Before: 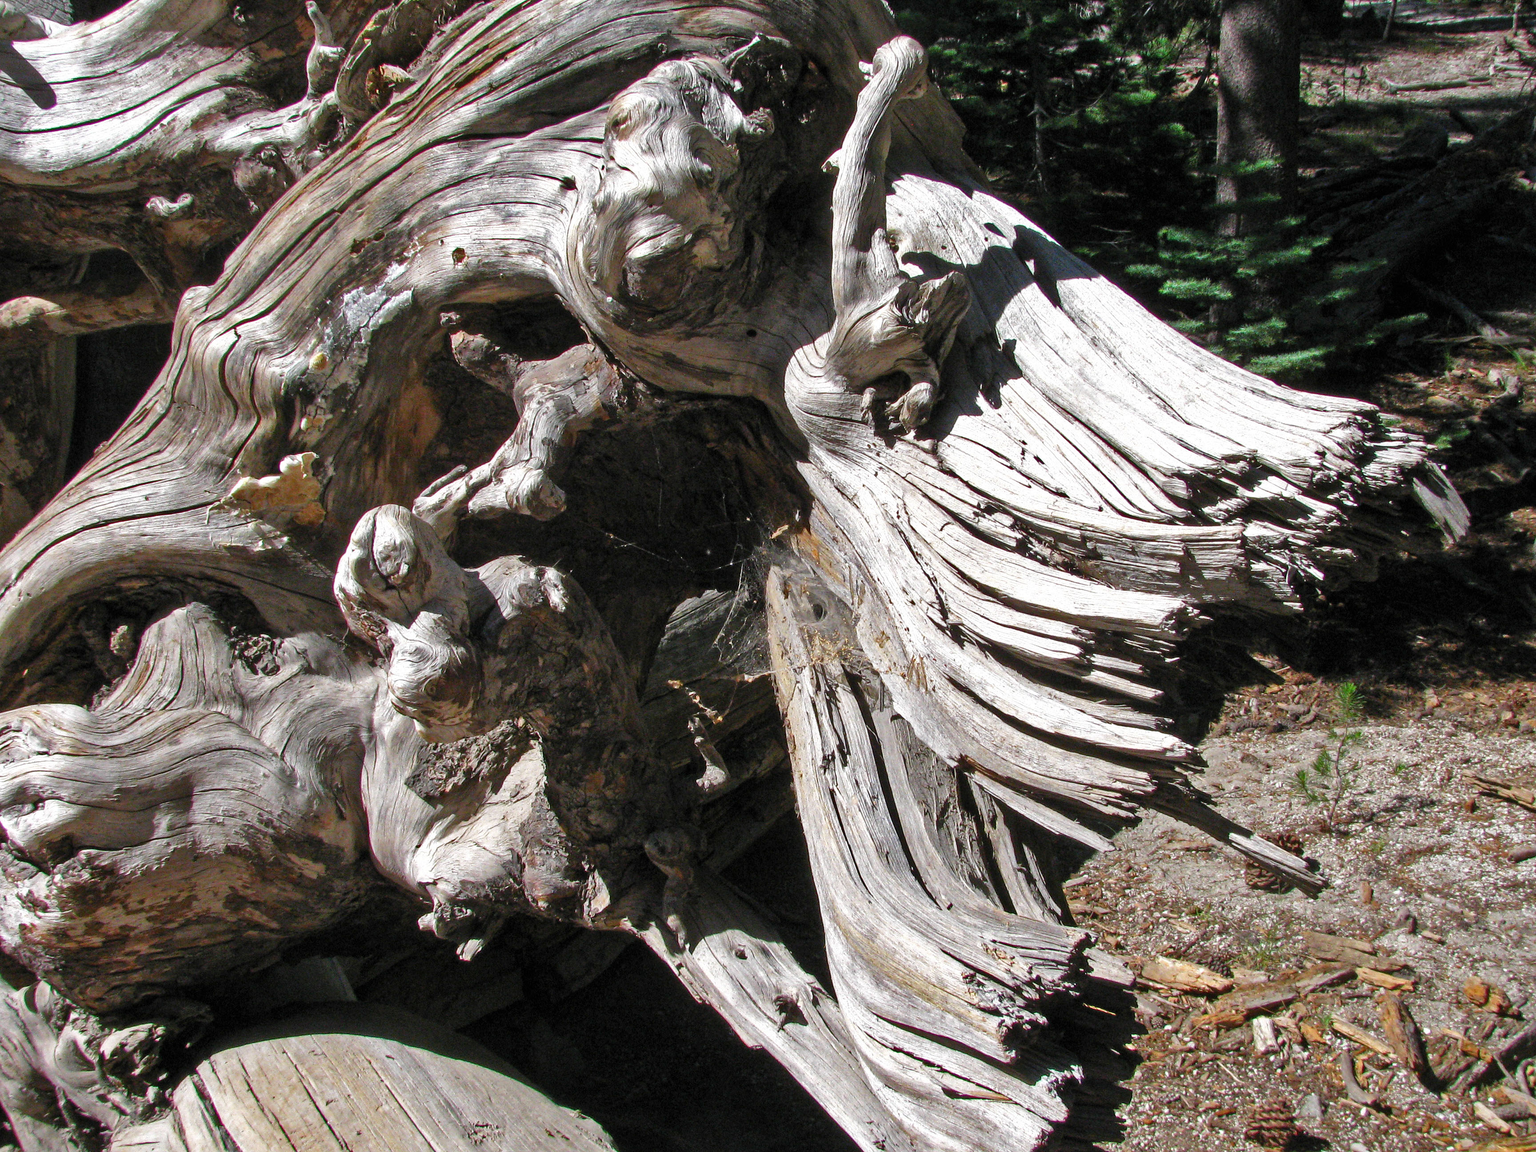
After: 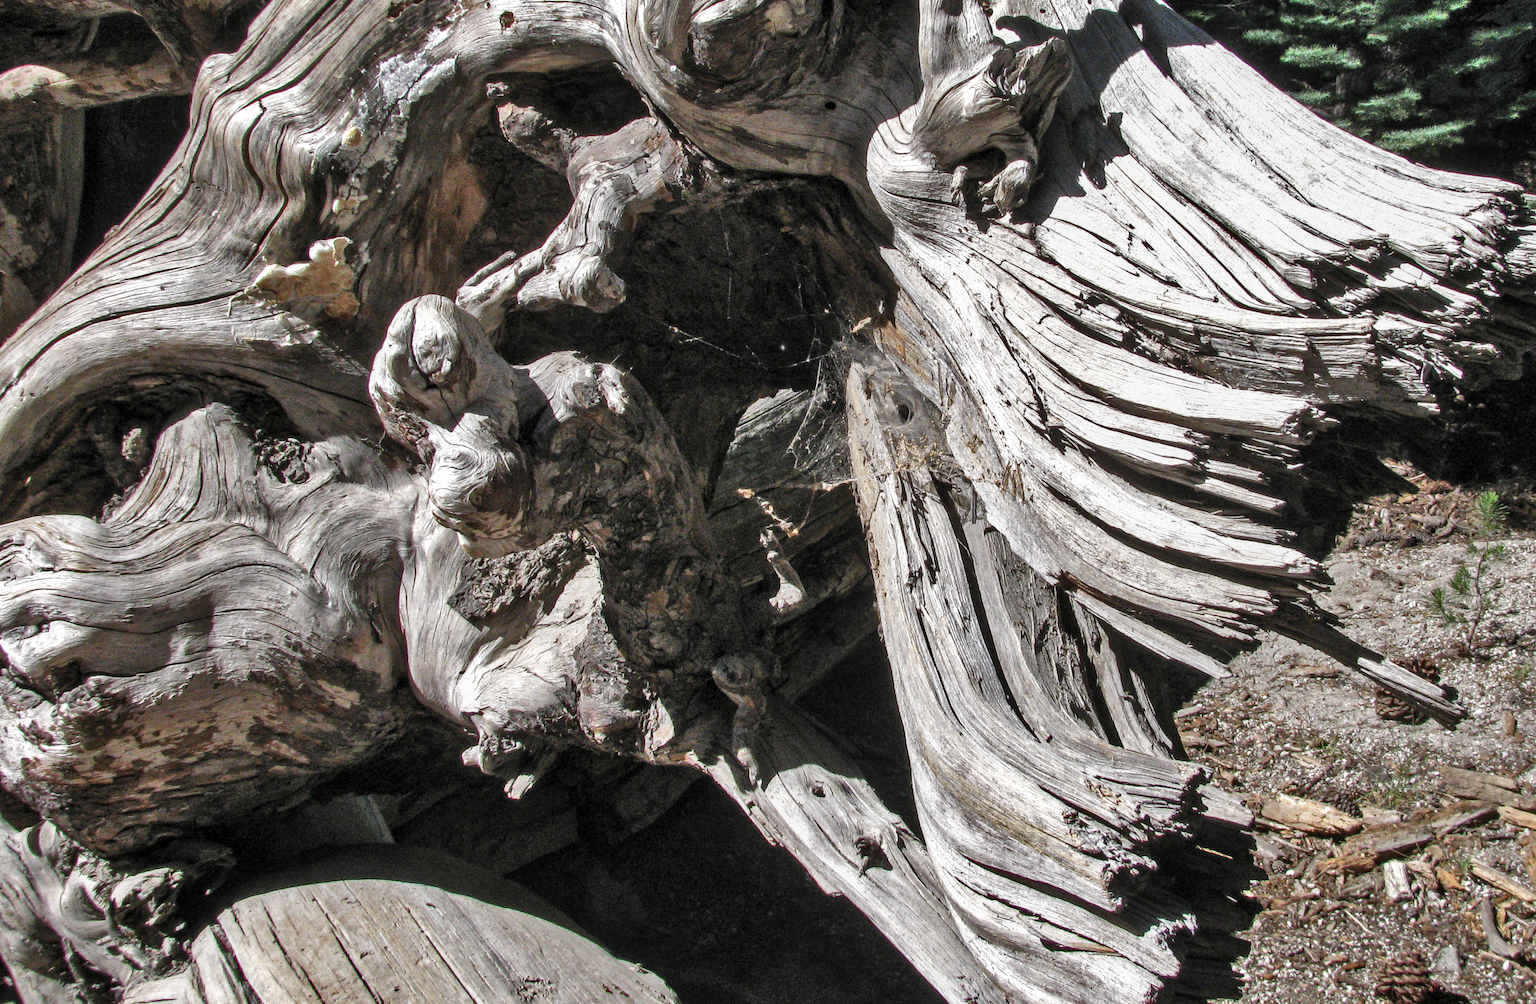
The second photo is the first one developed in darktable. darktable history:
contrast brightness saturation: contrast 0.095, saturation -0.283
crop: top 20.669%, right 9.45%, bottom 0.347%
shadows and highlights: low approximation 0.01, soften with gaussian
local contrast: on, module defaults
